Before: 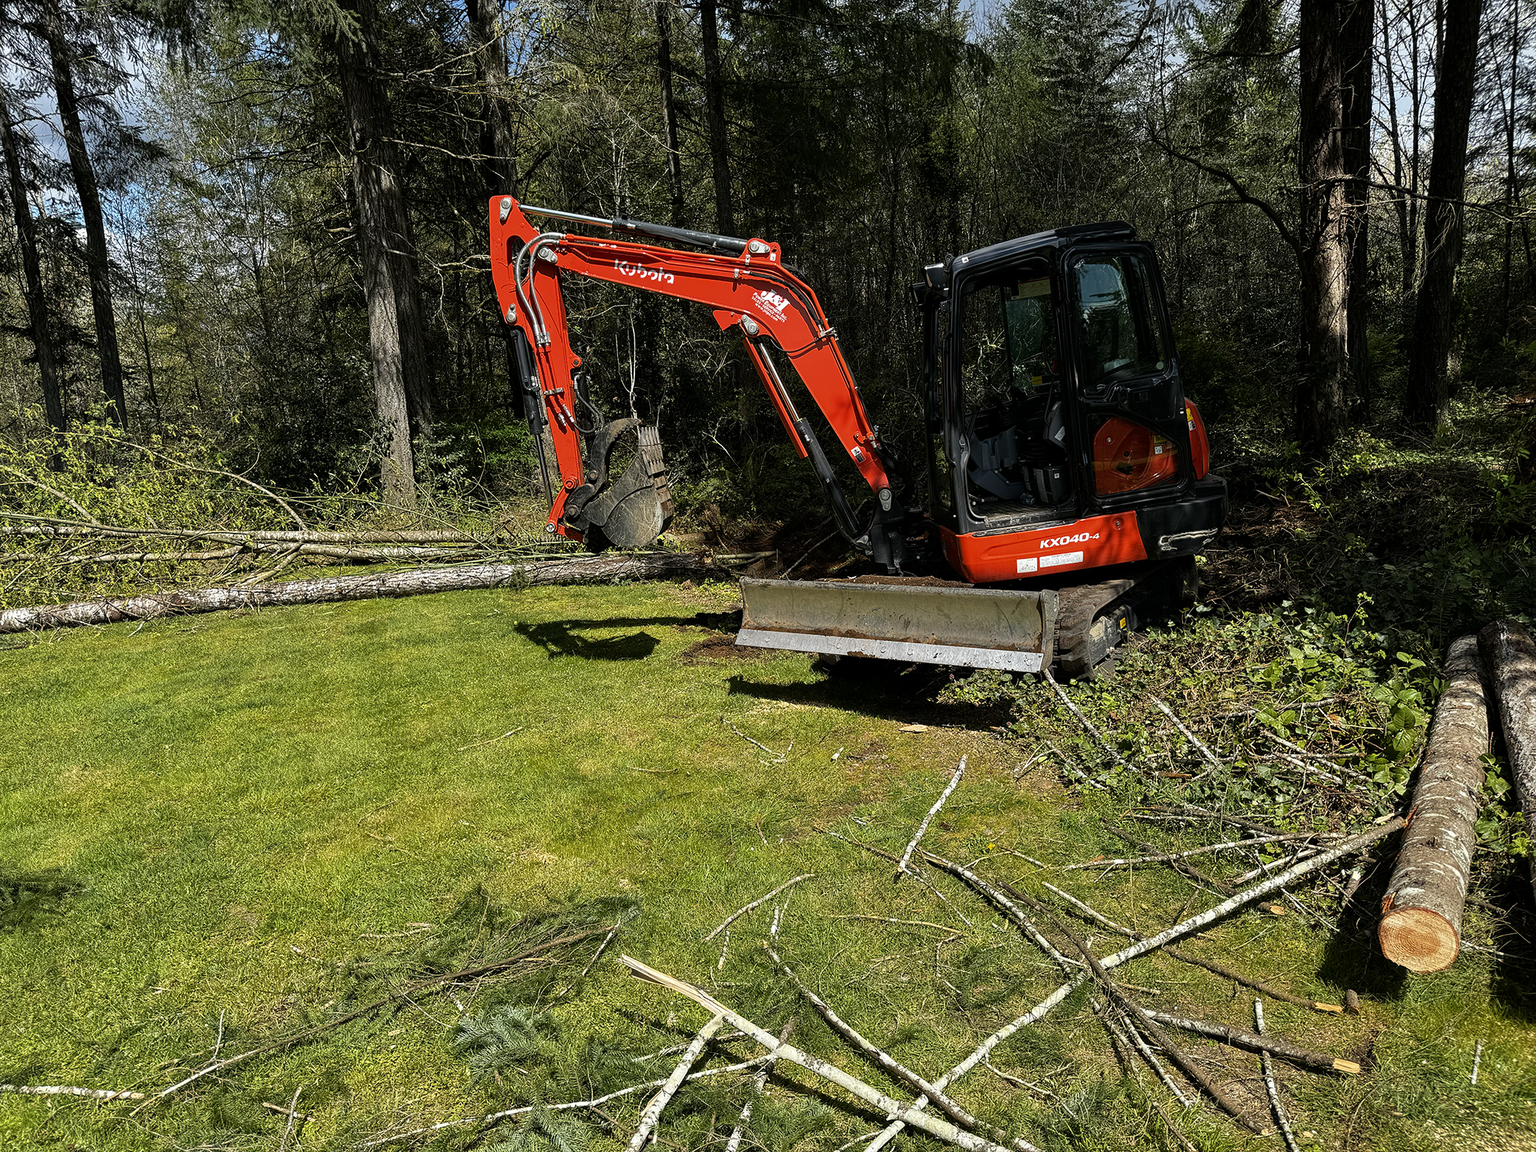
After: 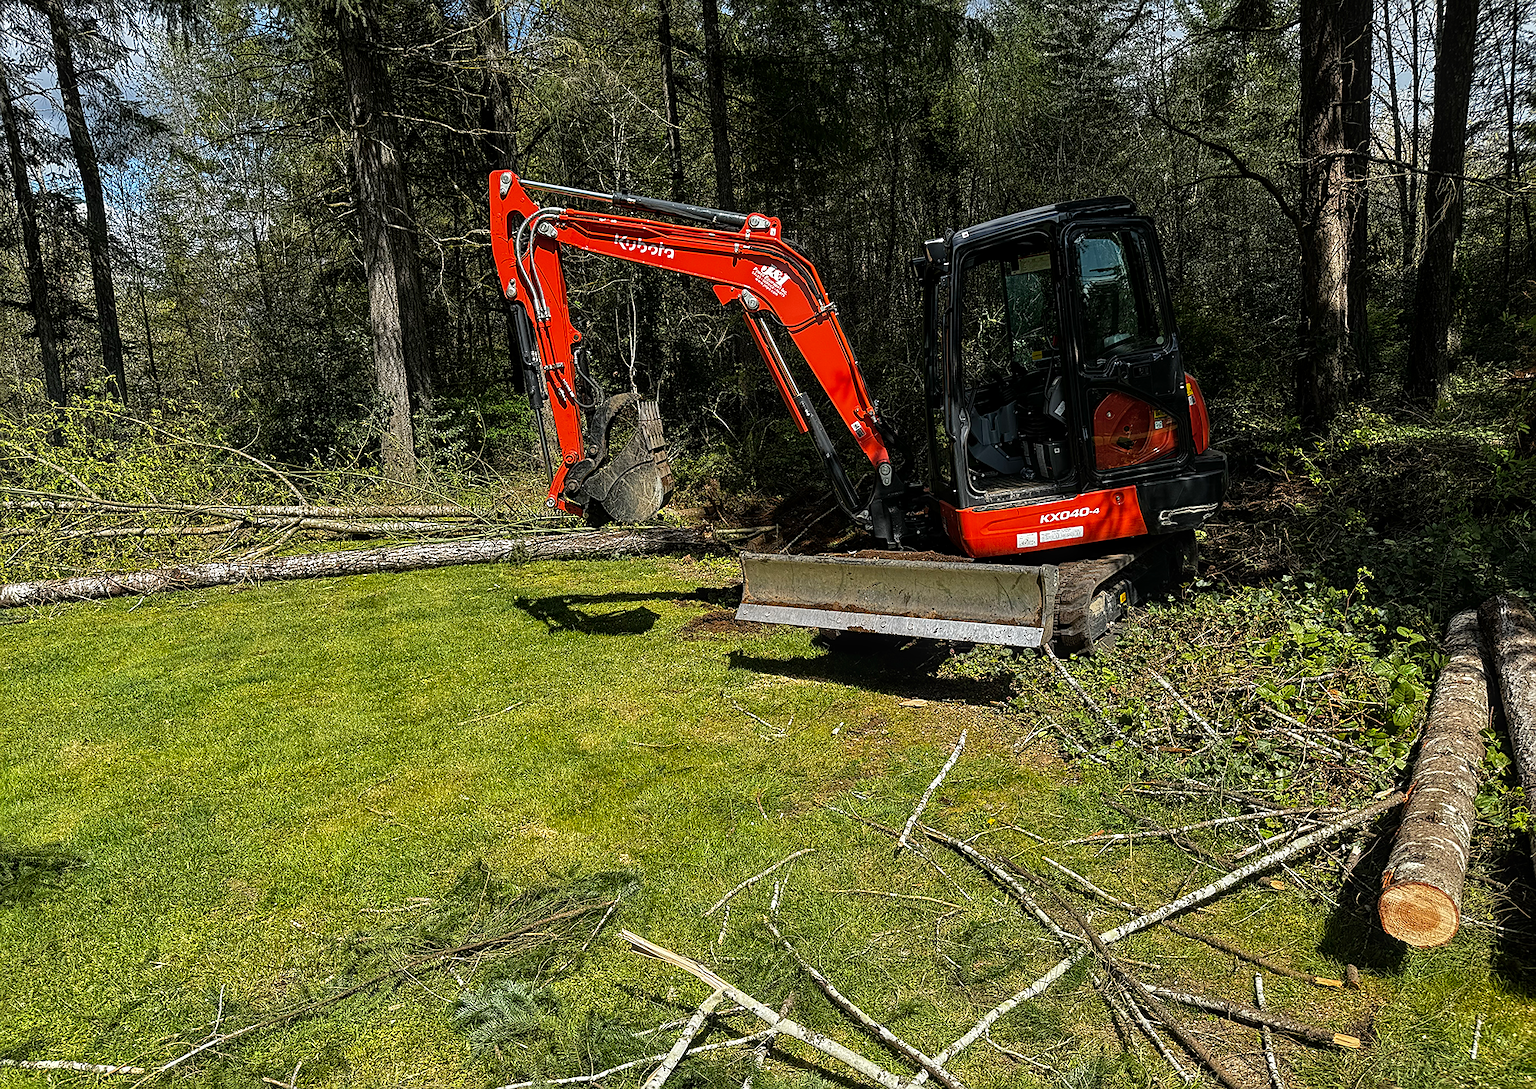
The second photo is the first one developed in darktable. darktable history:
crop and rotate: top 2.204%, bottom 3.251%
sharpen: radius 1.931
local contrast: on, module defaults
